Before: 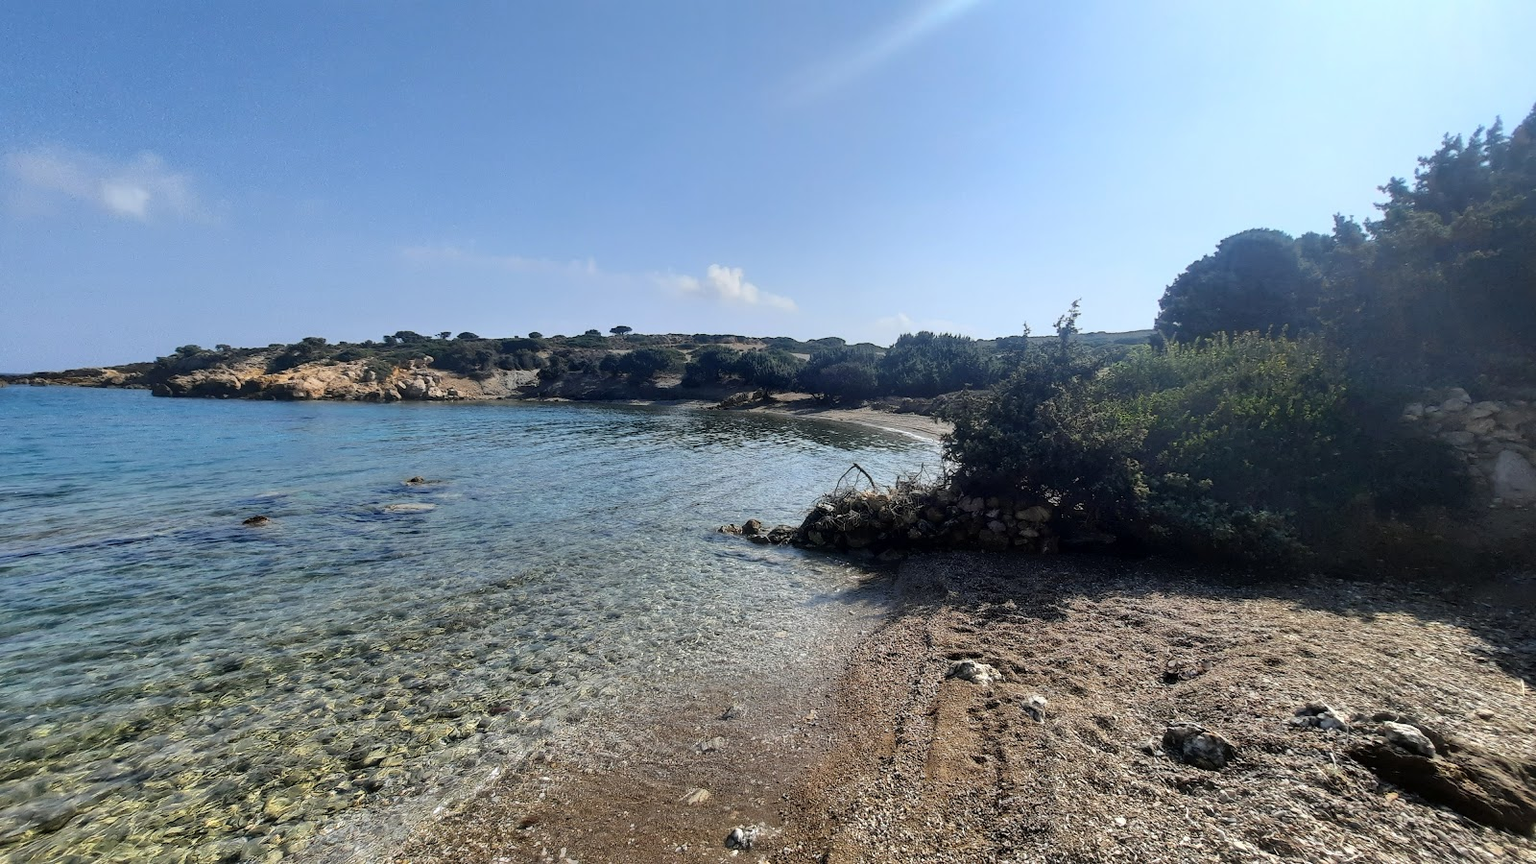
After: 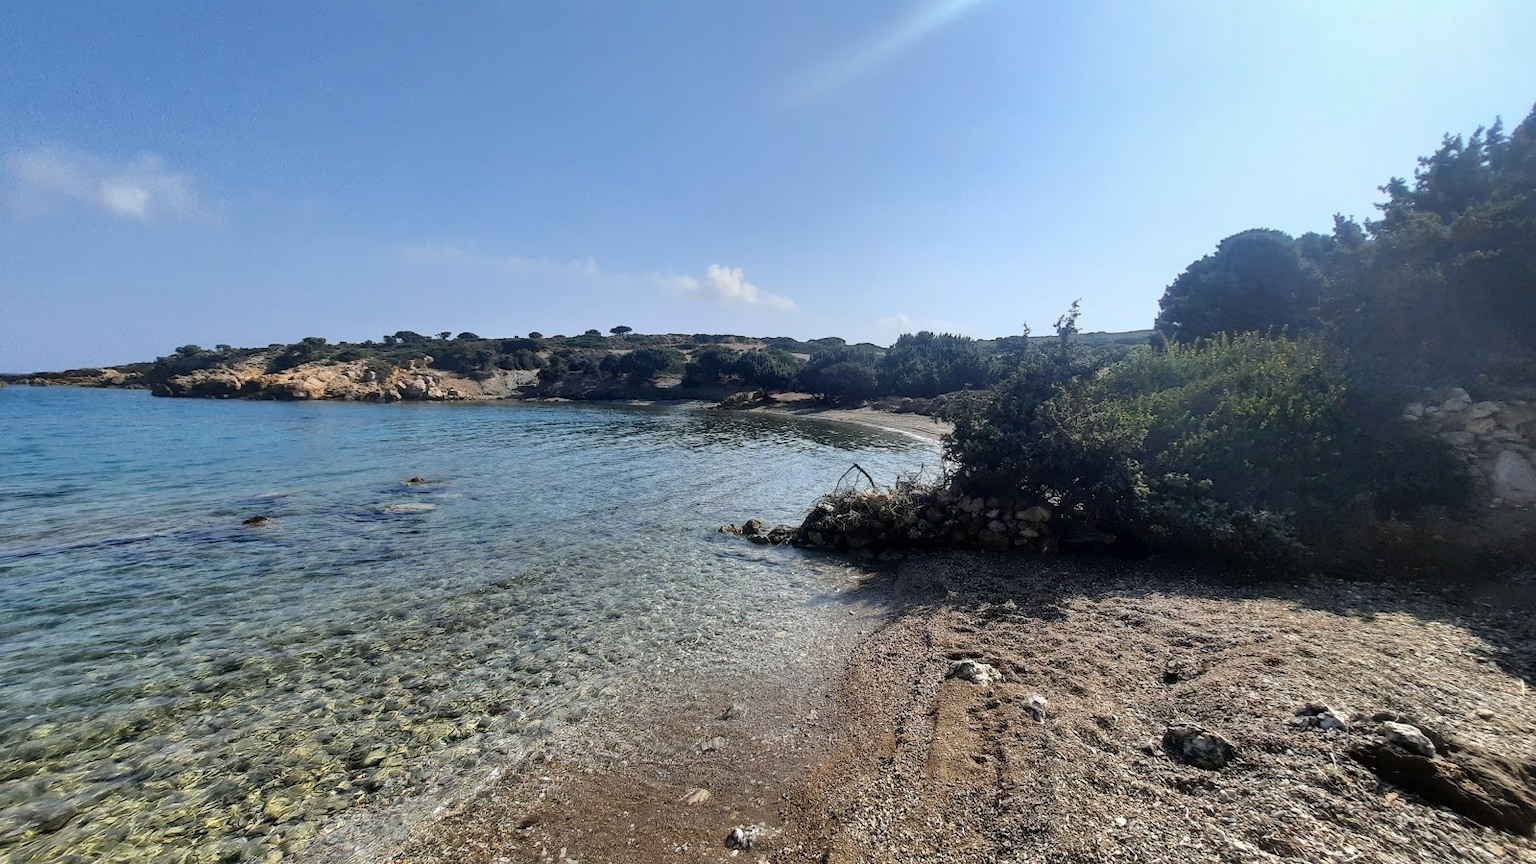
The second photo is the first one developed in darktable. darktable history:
shadows and highlights: shadows 36.26, highlights -26.82, soften with gaussian
